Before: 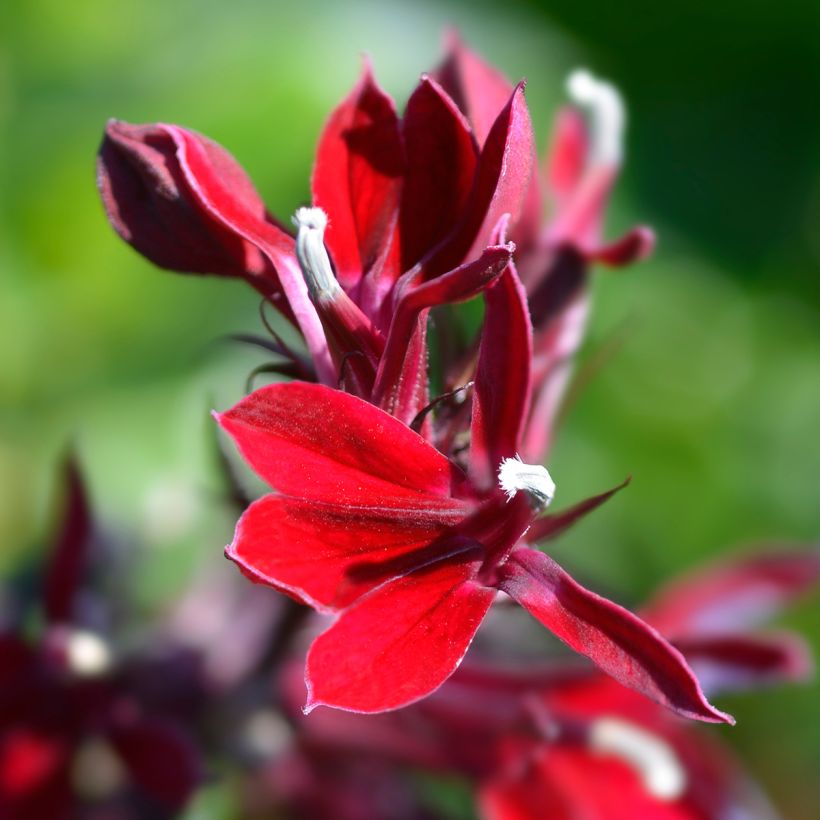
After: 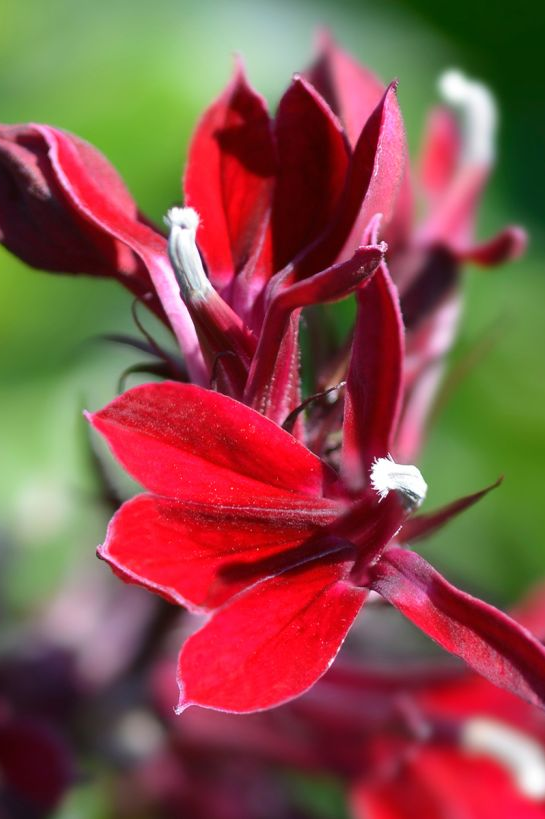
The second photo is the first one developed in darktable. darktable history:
crop and rotate: left 15.649%, right 17.808%
